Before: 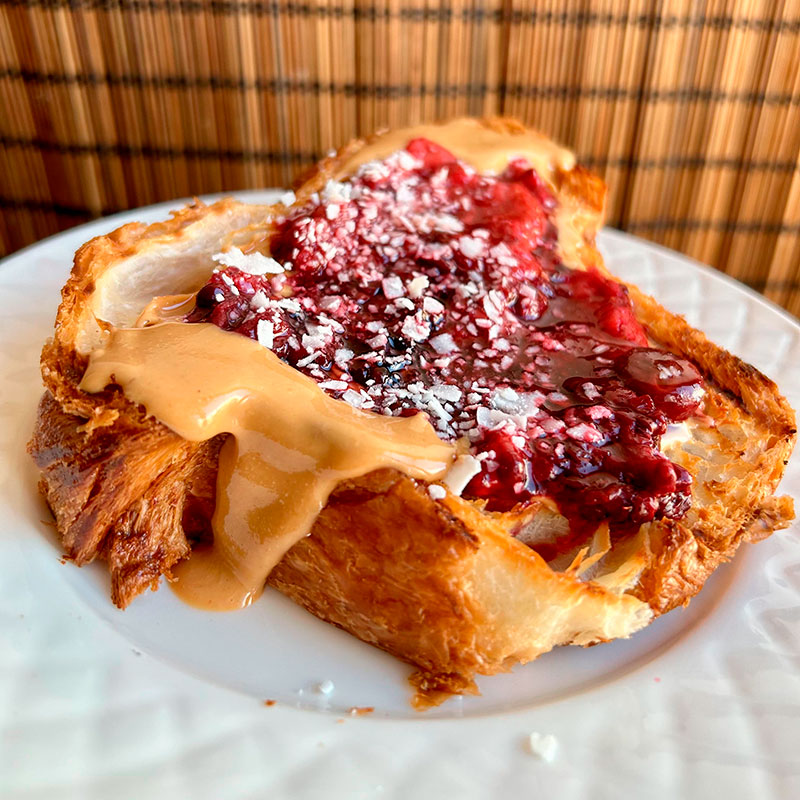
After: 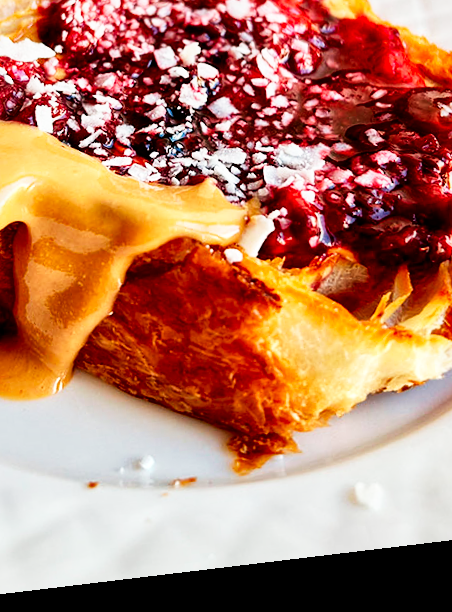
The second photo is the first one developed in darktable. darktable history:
rotate and perspective: rotation -6.83°, automatic cropping off
contrast brightness saturation: contrast 0.07
crop and rotate: left 29.237%, top 31.152%, right 19.807%
sigmoid: contrast 1.93, skew 0.29, preserve hue 0%
local contrast: mode bilateral grid, contrast 20, coarseness 20, detail 150%, midtone range 0.2
